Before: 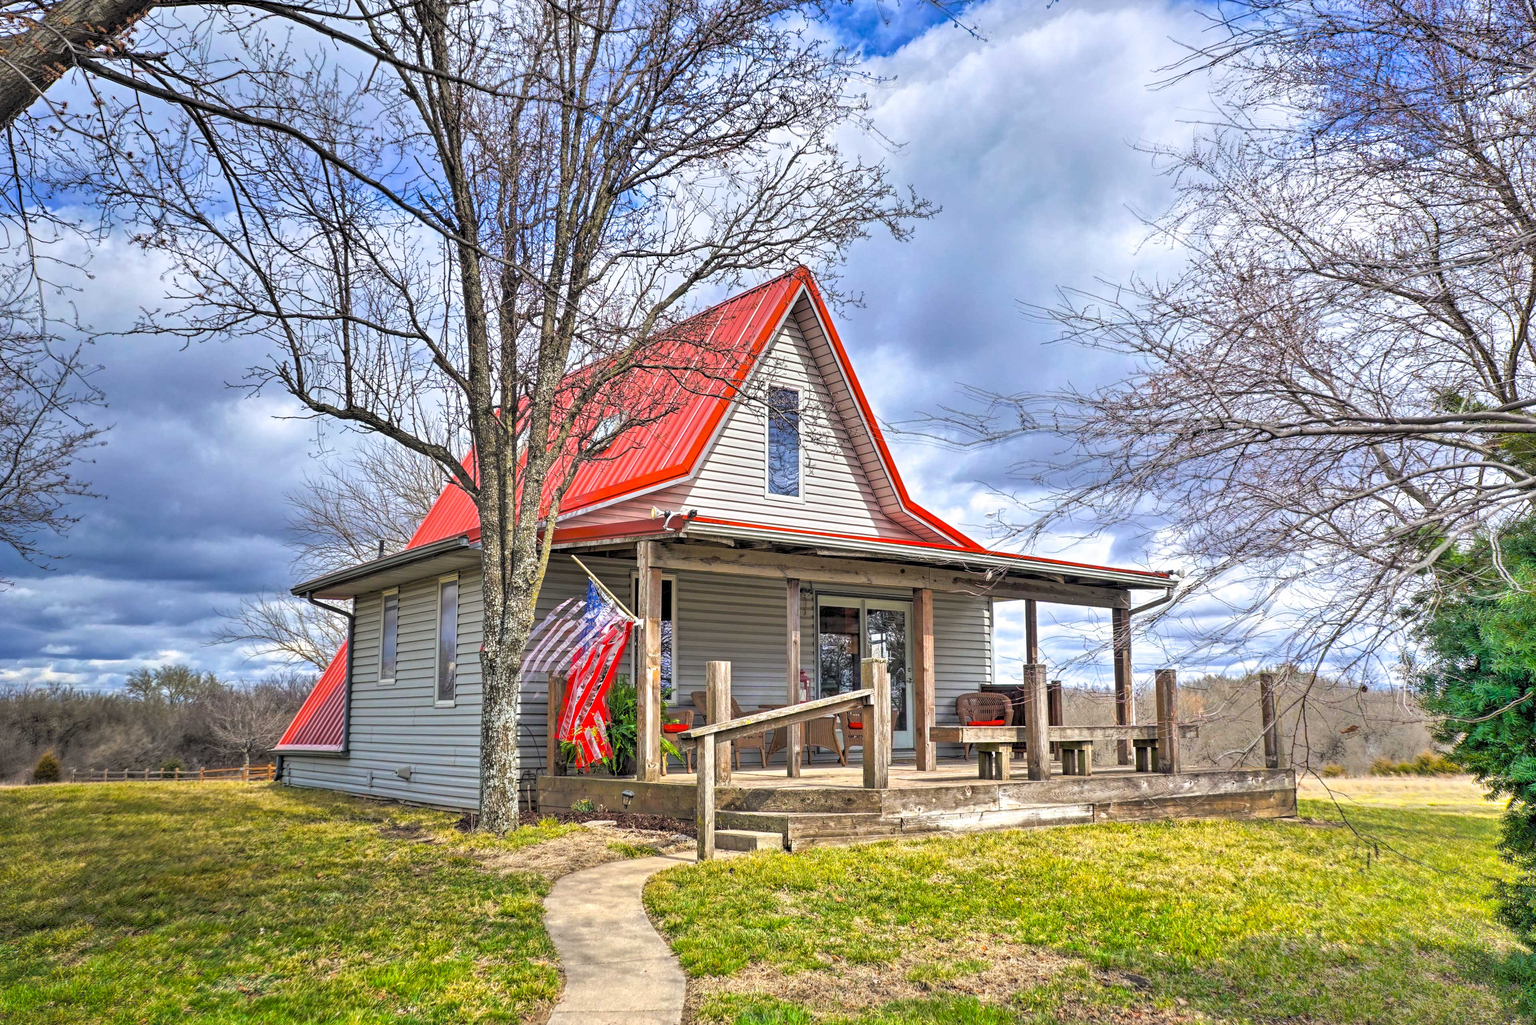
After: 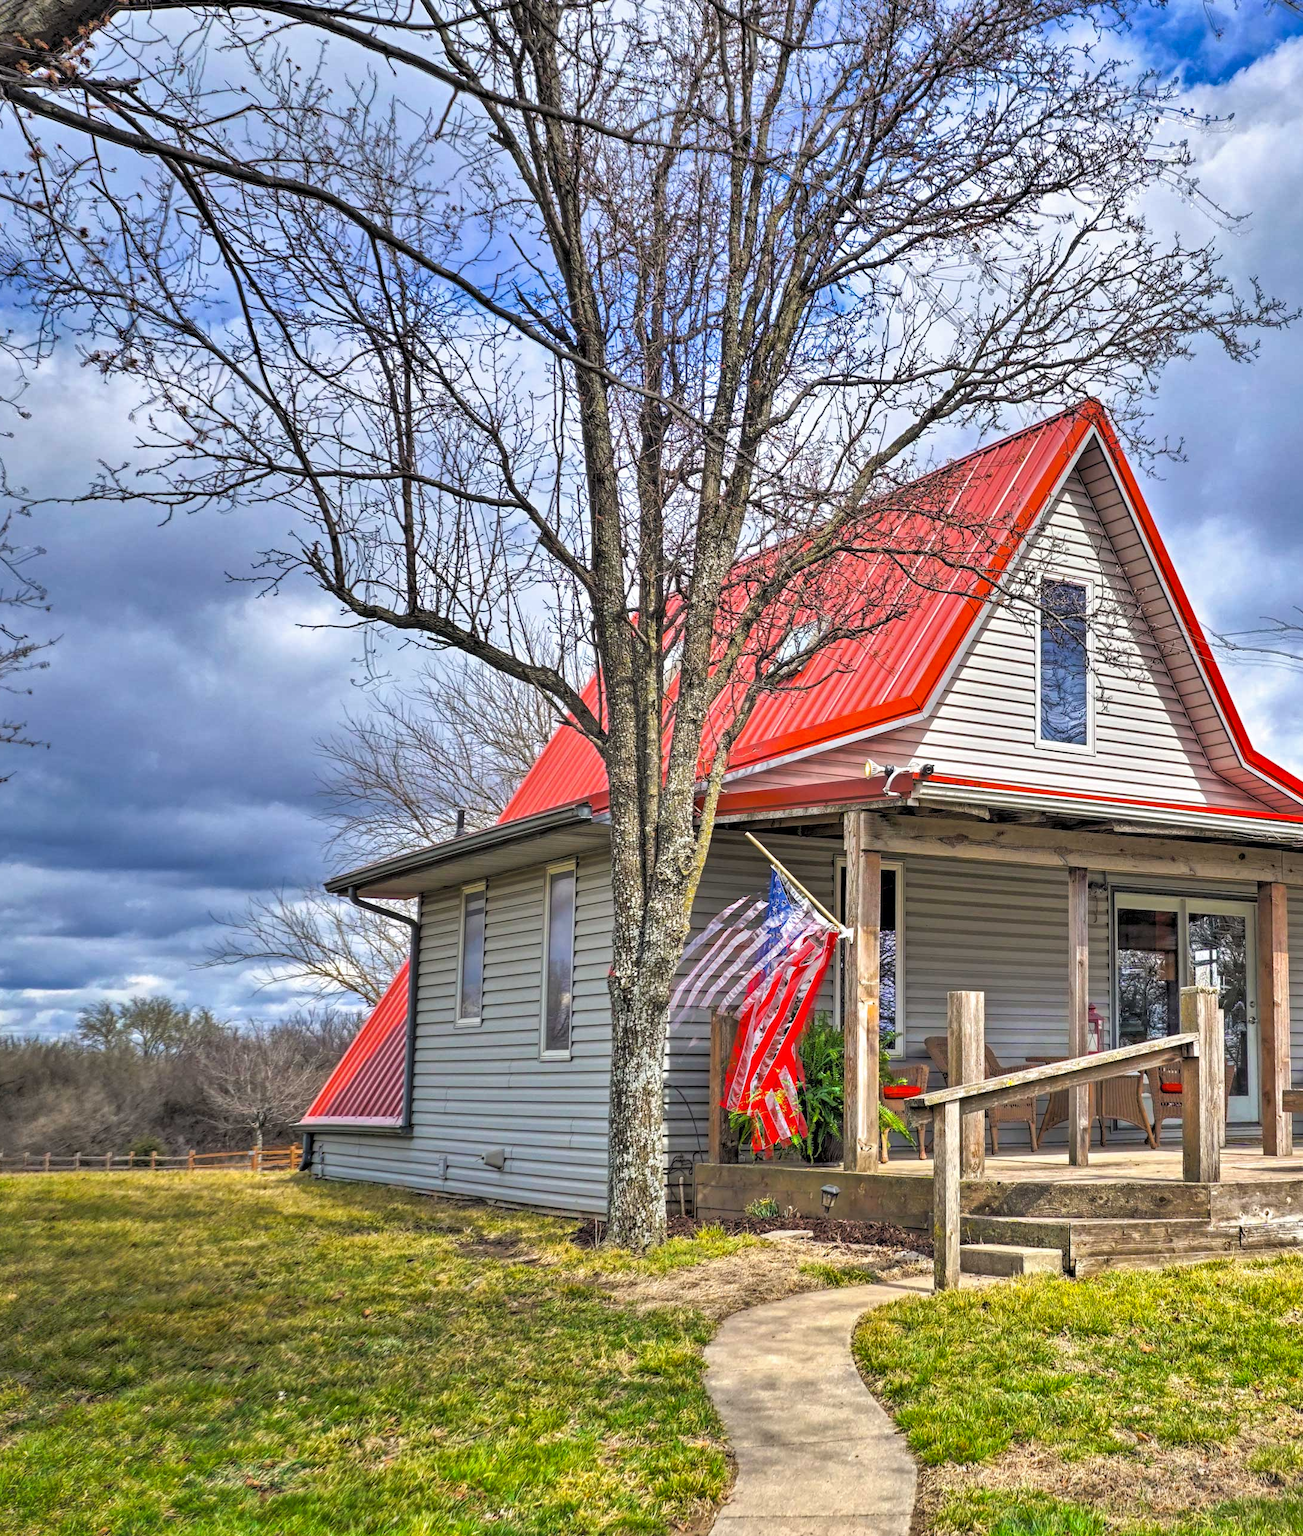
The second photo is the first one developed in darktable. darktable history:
shadows and highlights: soften with gaussian
crop: left 4.853%, right 38.556%
